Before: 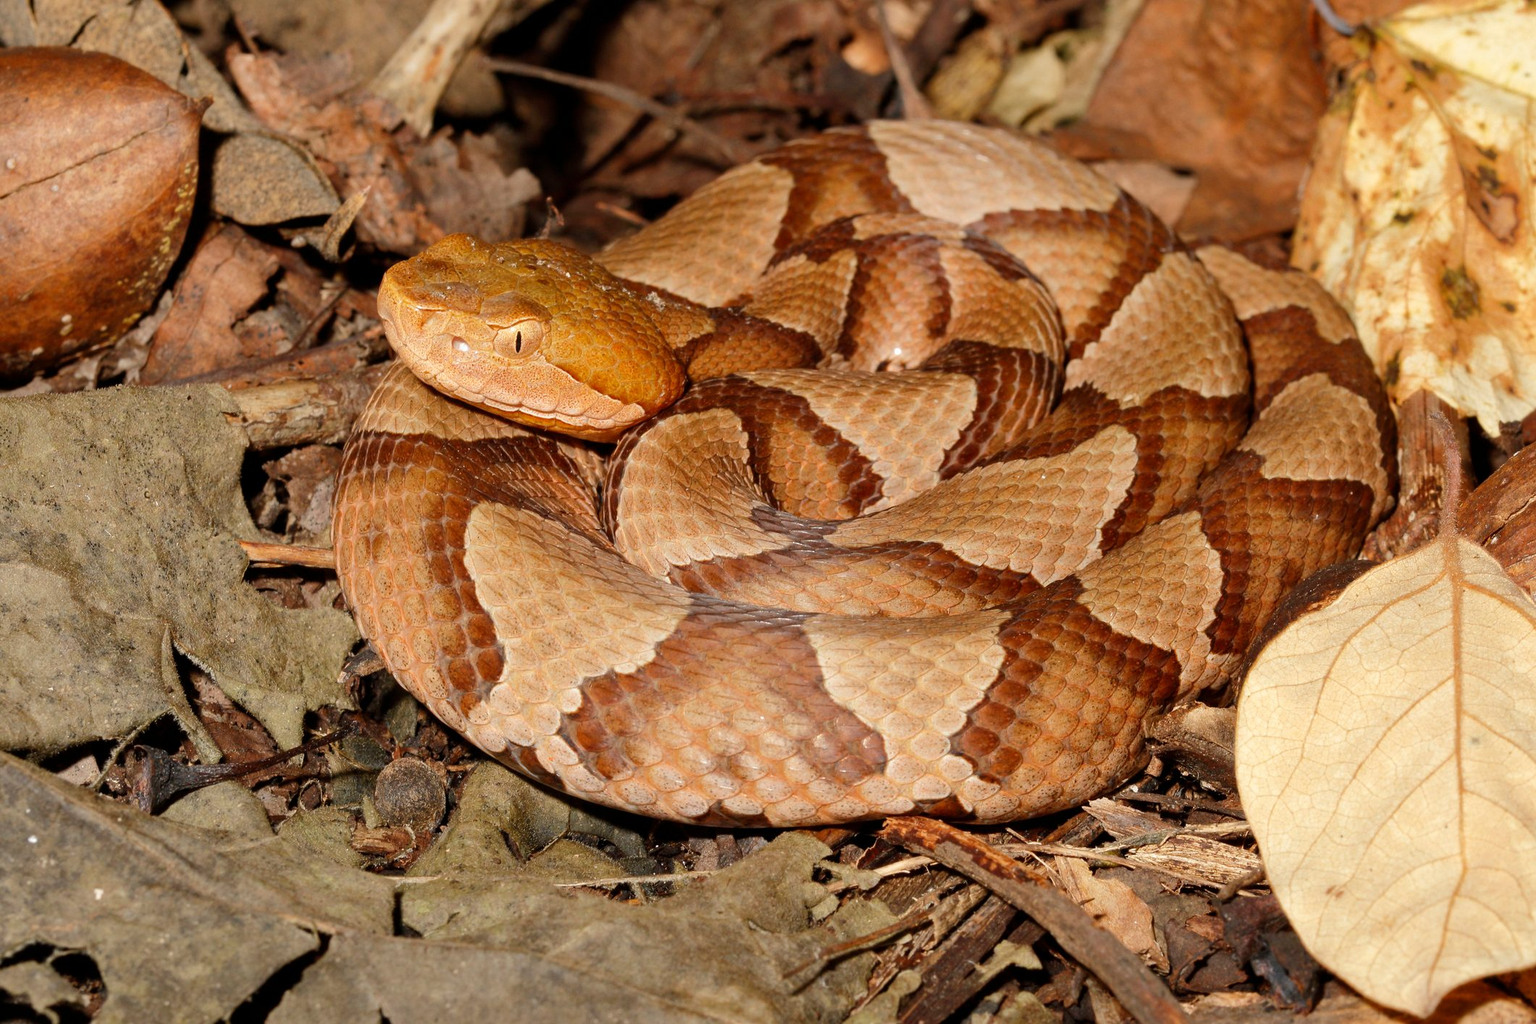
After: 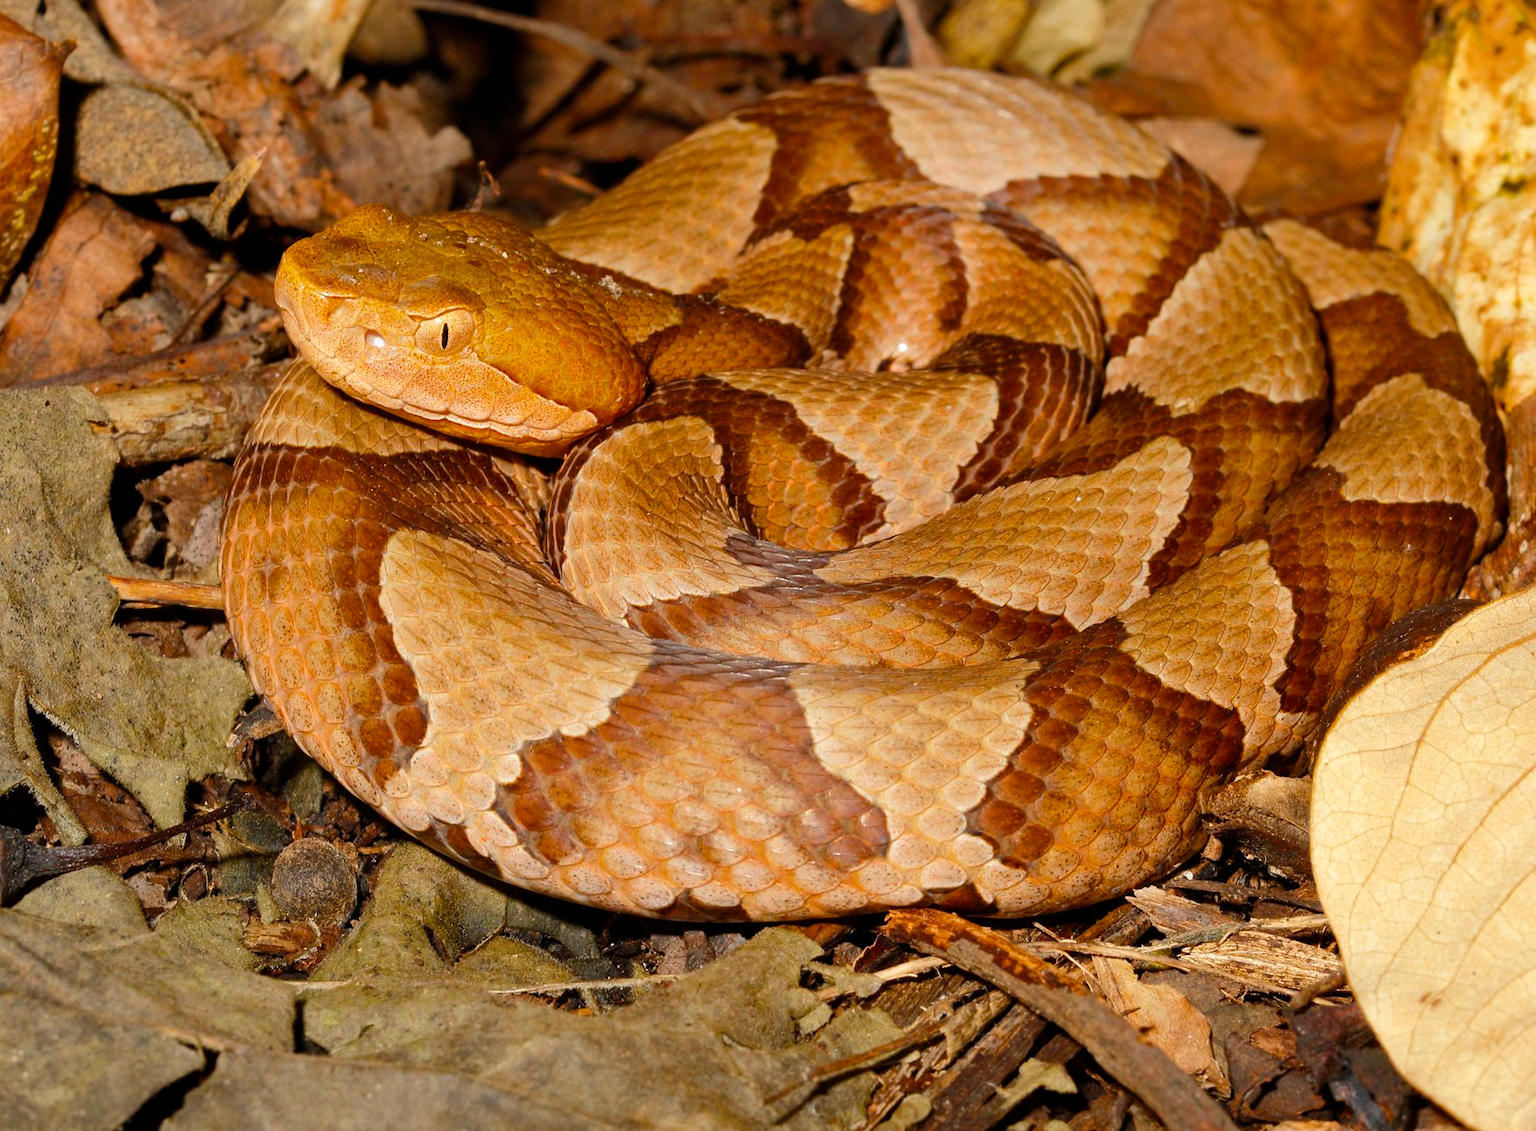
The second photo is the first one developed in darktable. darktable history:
exposure: compensate highlight preservation false
crop: left 9.807%, top 6.259%, right 7.334%, bottom 2.177%
color balance rgb: perceptual saturation grading › global saturation 25%, global vibrance 10%
